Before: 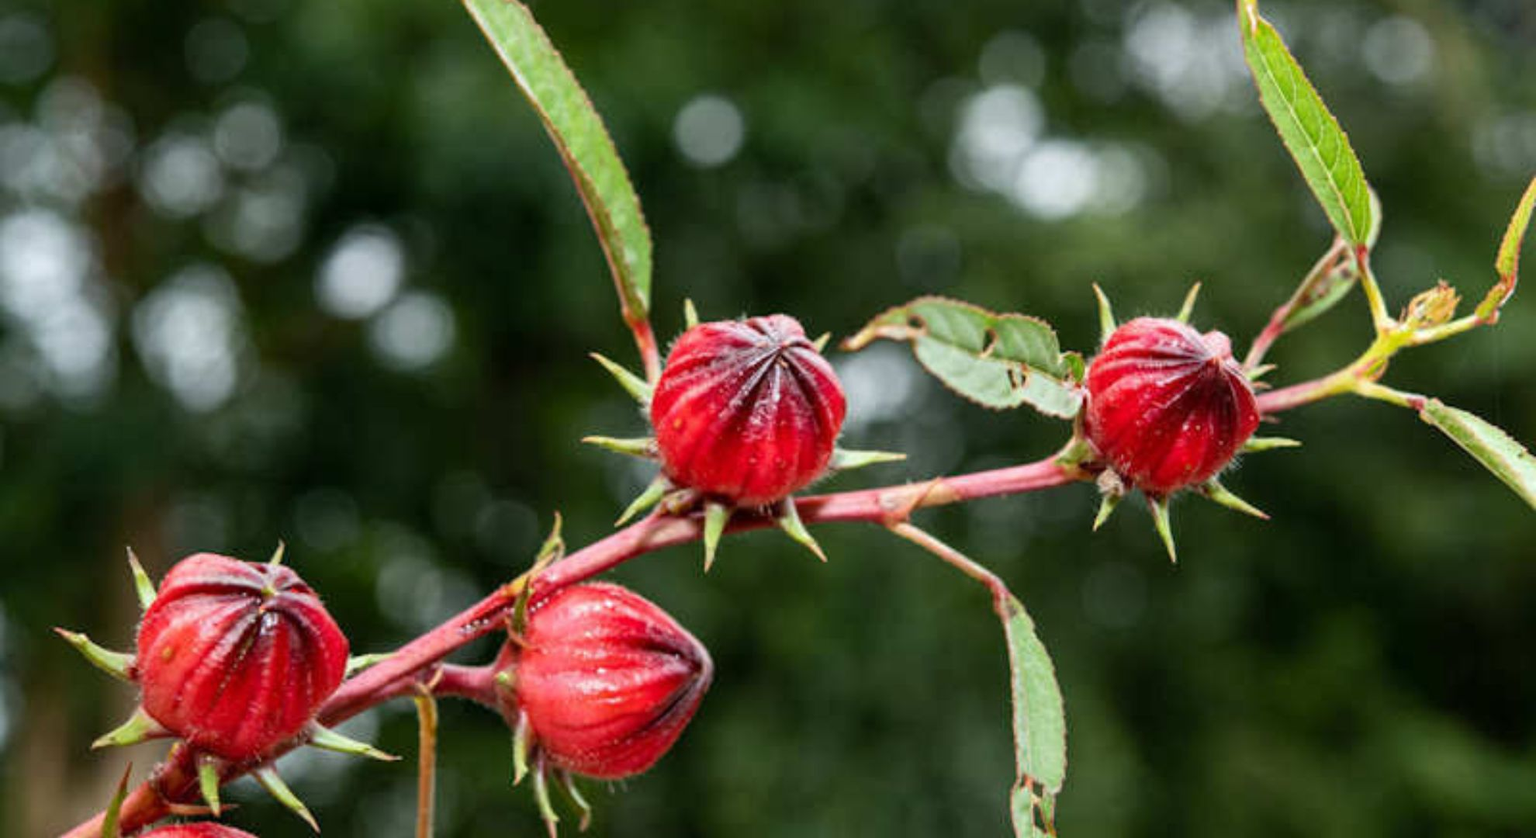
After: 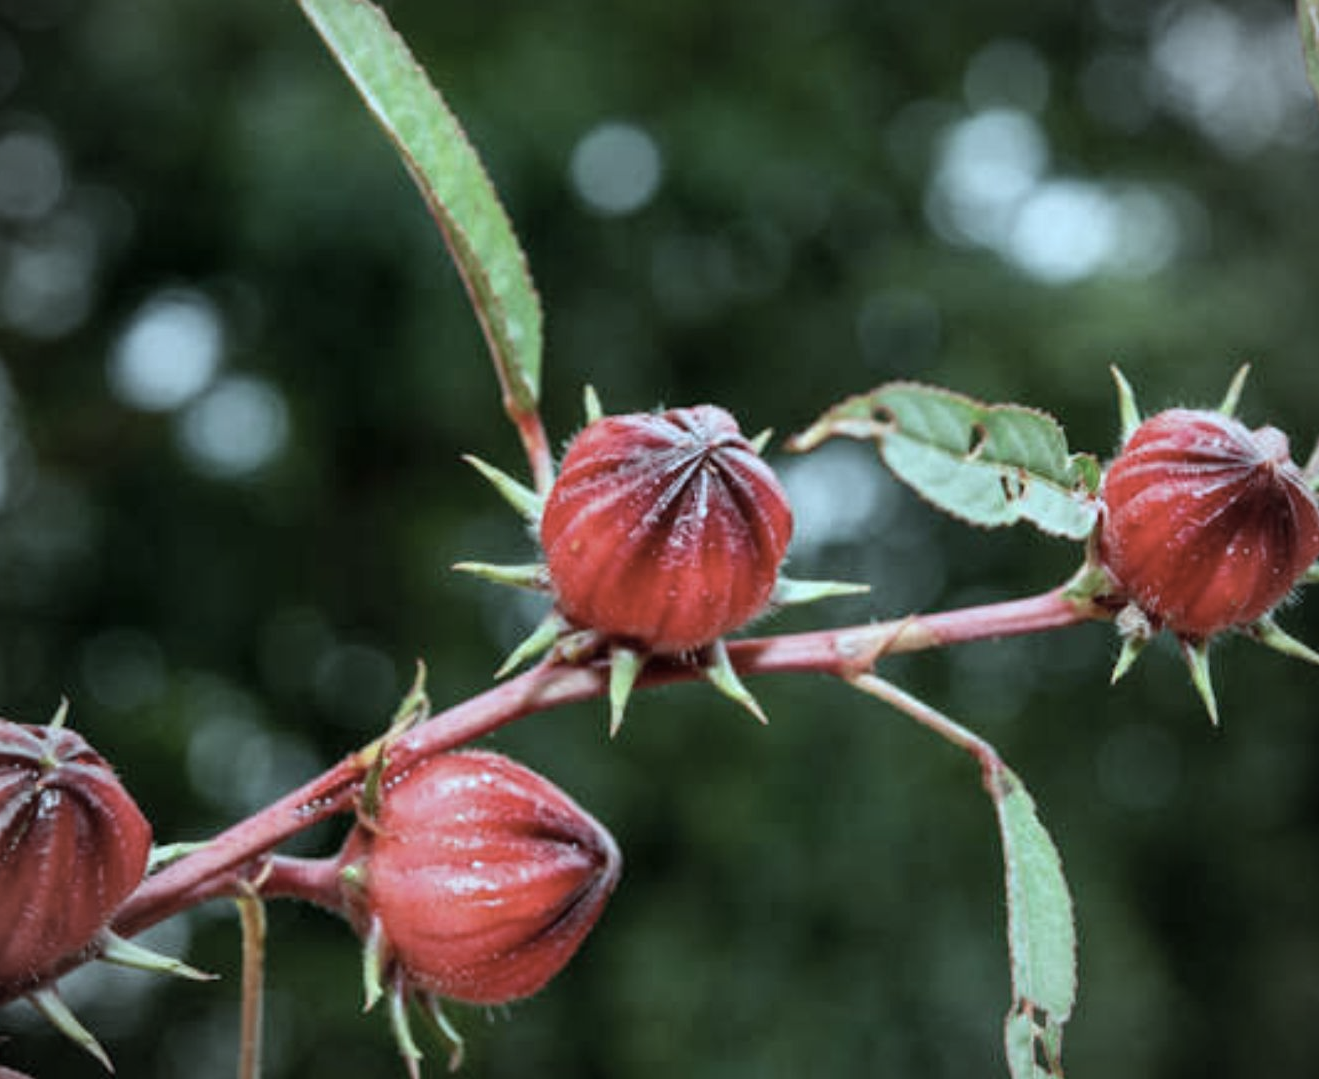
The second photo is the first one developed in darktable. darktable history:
crop and rotate: left 15.055%, right 18.278%
vignetting: on, module defaults
color correction: highlights a* -12.64, highlights b* -18.1, saturation 0.7
